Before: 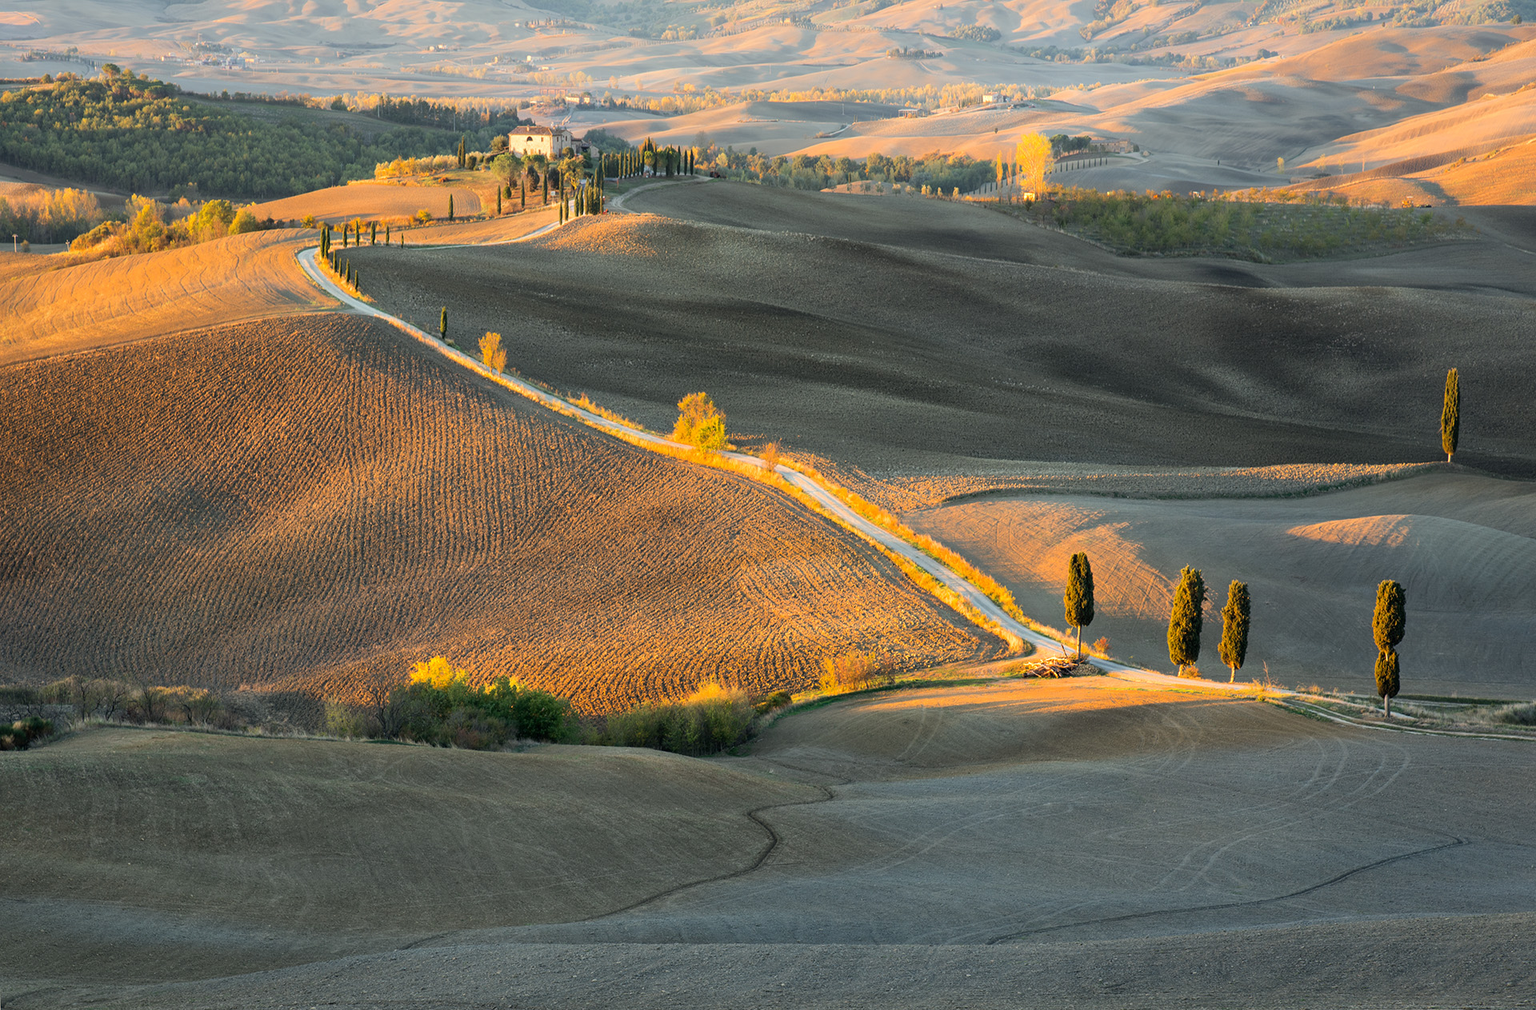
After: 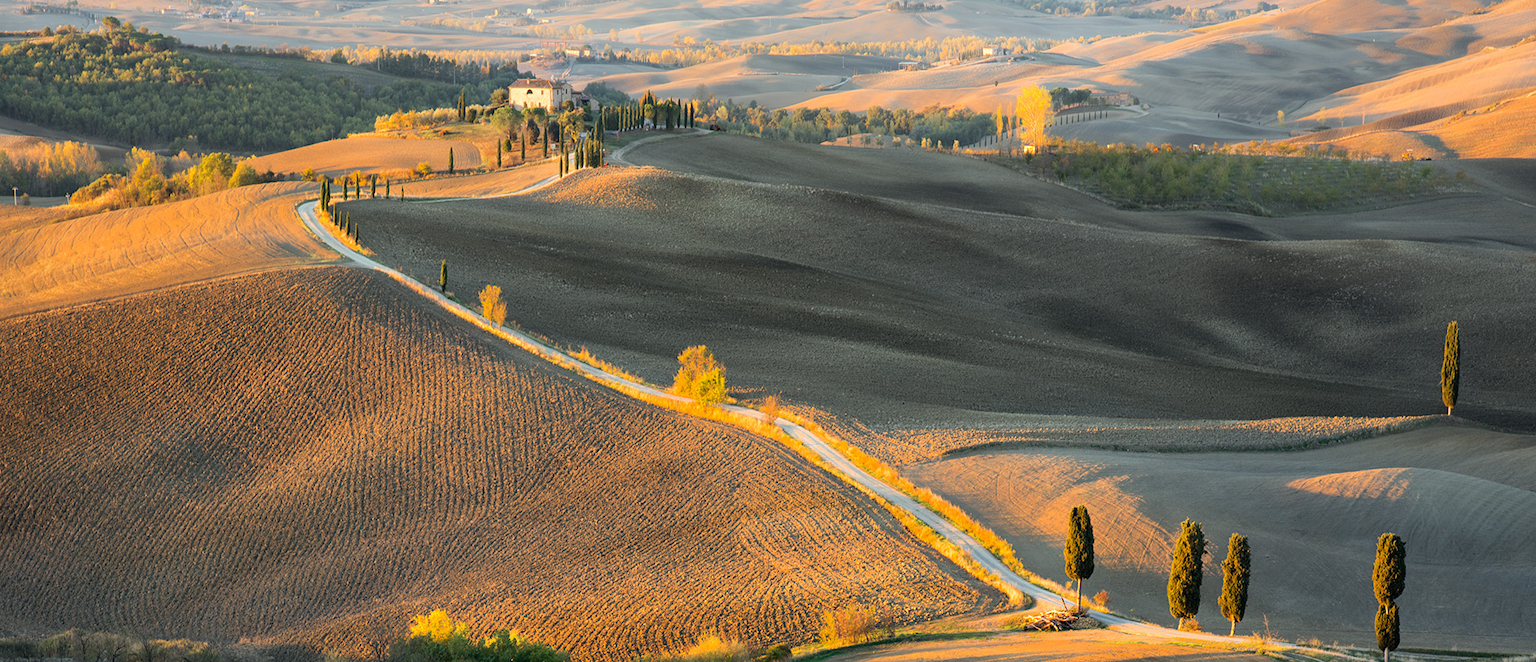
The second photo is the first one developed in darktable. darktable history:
crop and rotate: top 4.714%, bottom 29.713%
